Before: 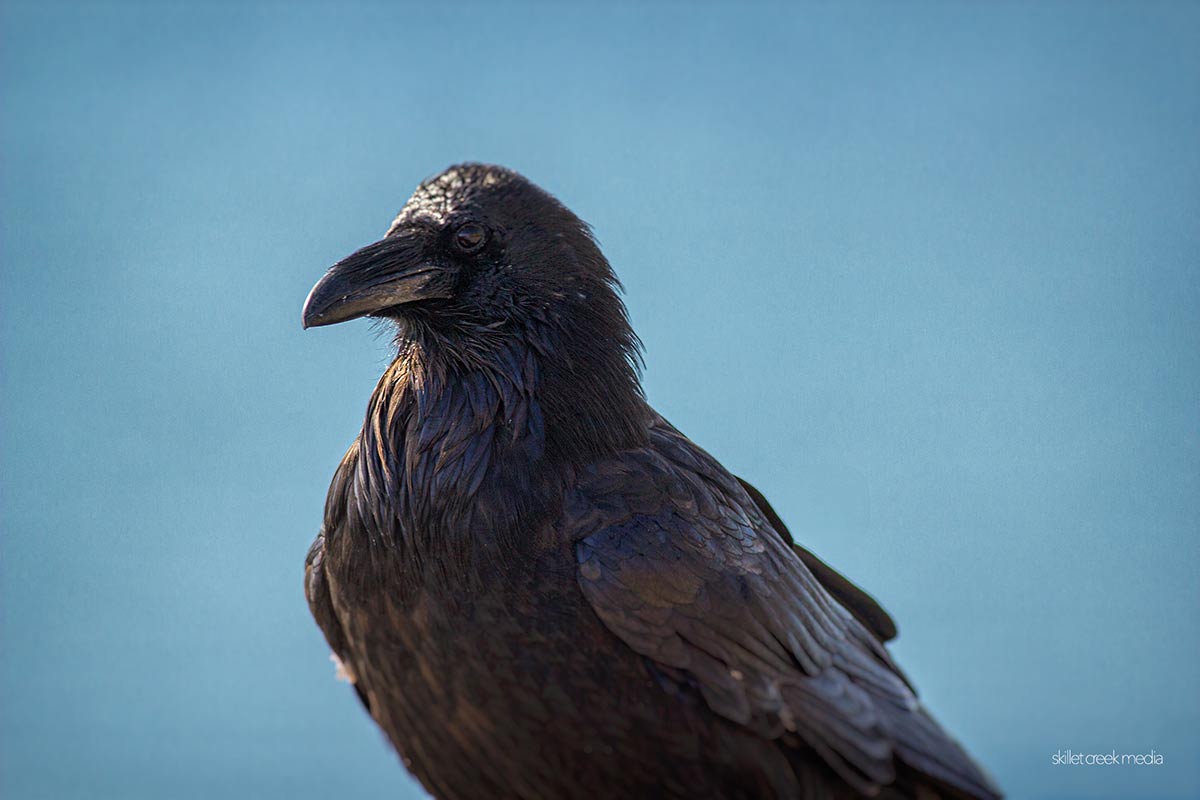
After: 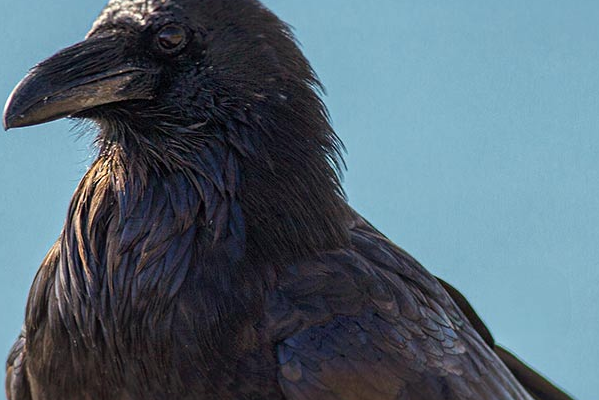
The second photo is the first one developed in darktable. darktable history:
crop: left 25%, top 25%, right 25%, bottom 25%
white balance: red 1.009, blue 0.985
